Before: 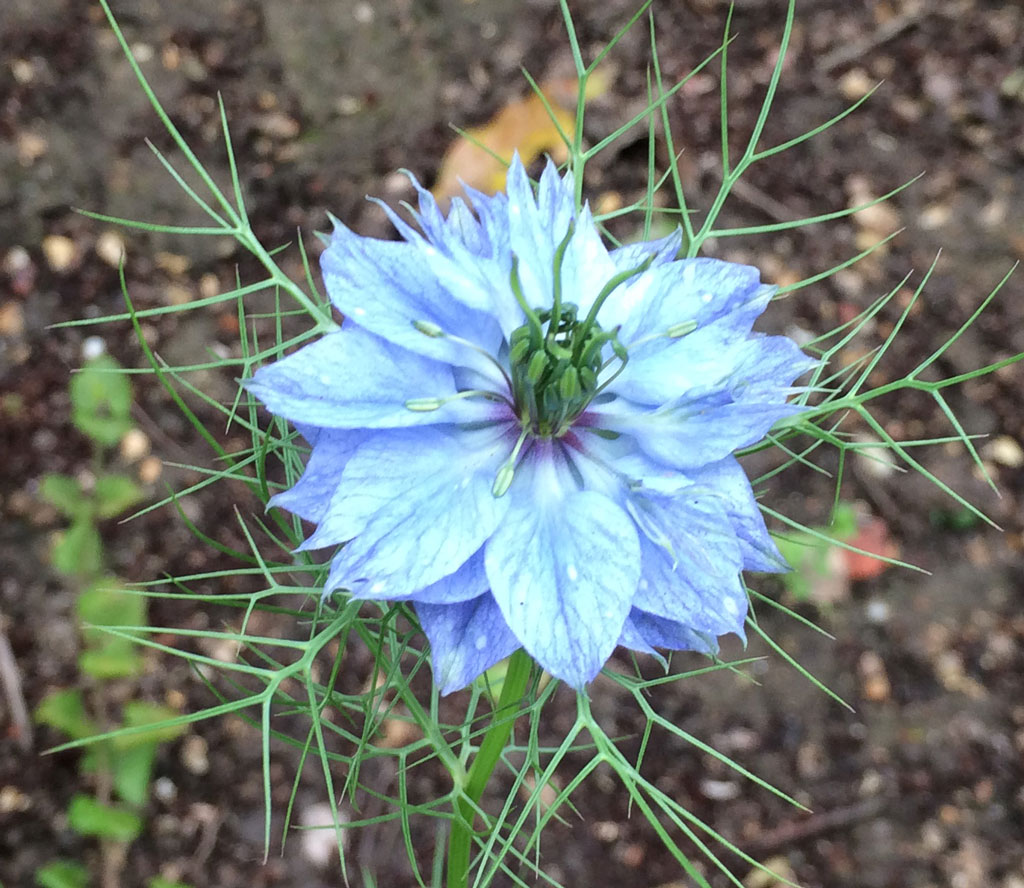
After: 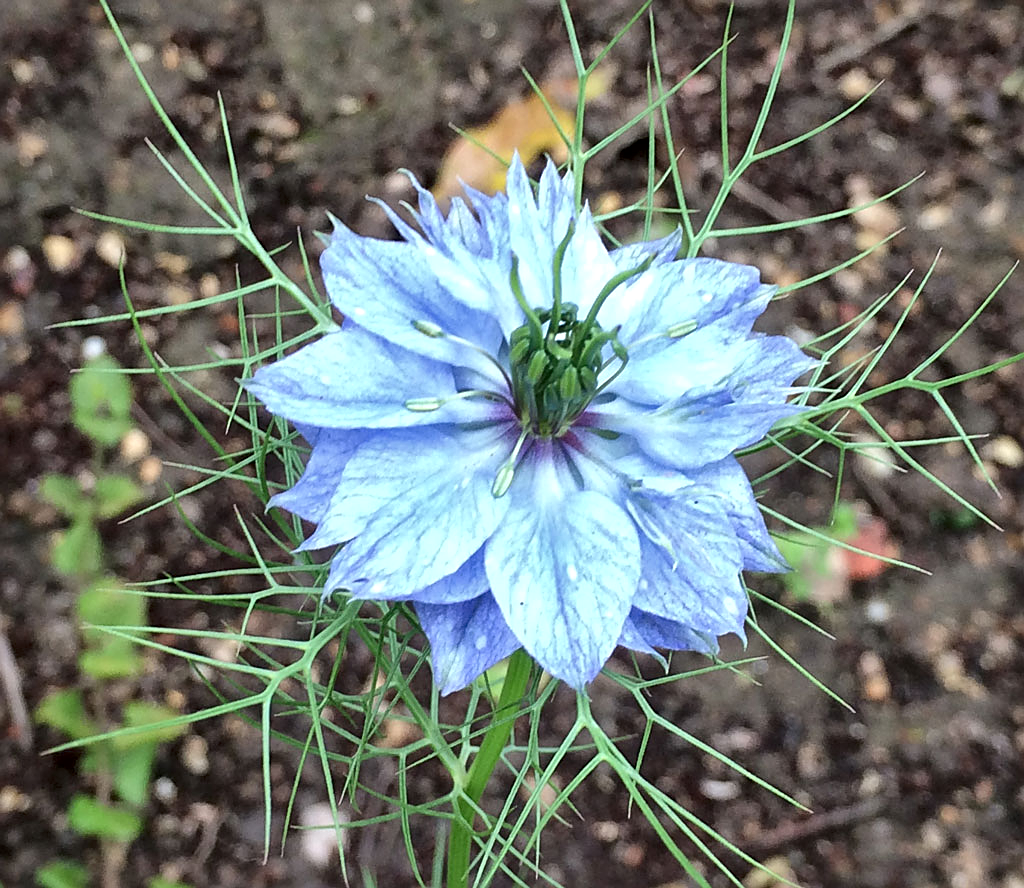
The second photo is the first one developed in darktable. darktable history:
local contrast: mode bilateral grid, contrast 20, coarseness 50, detail 161%, midtone range 0.2
sharpen: on, module defaults
color balance: mode lift, gamma, gain (sRGB)
